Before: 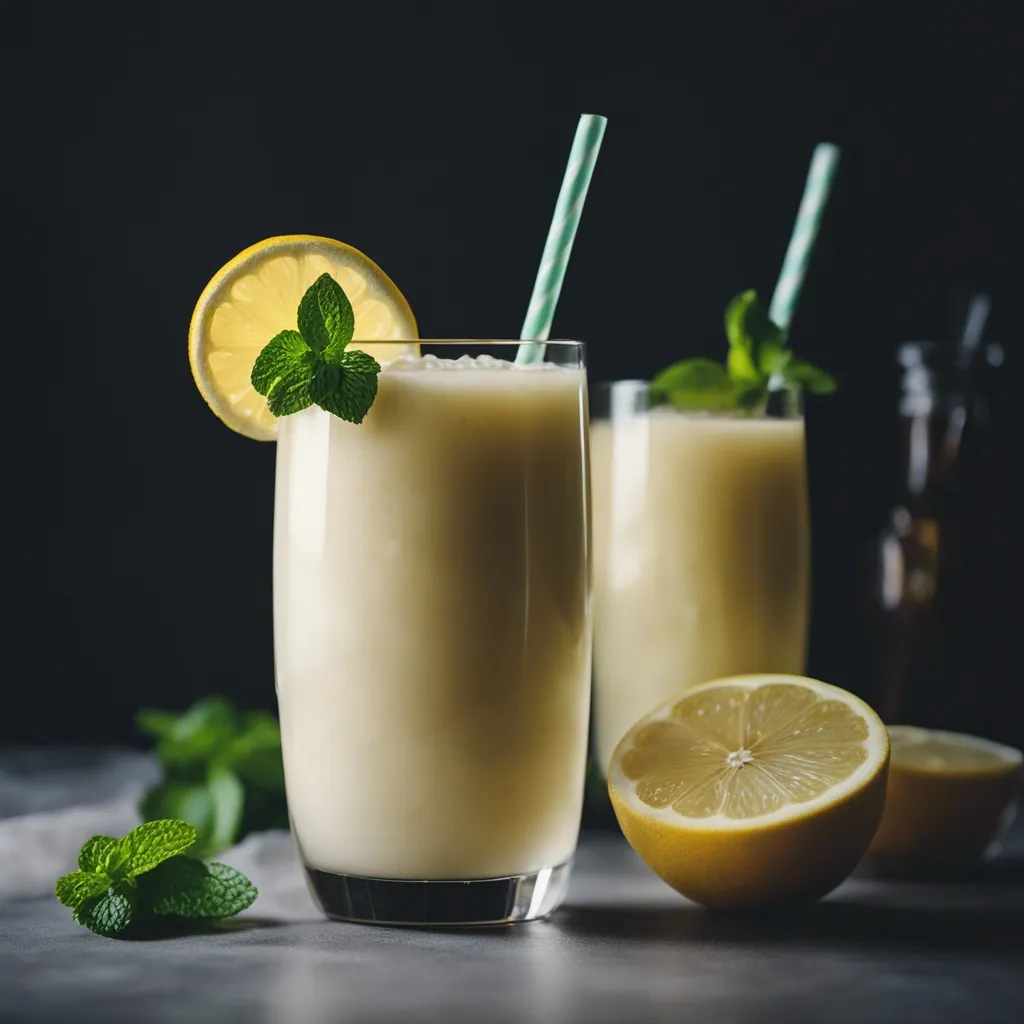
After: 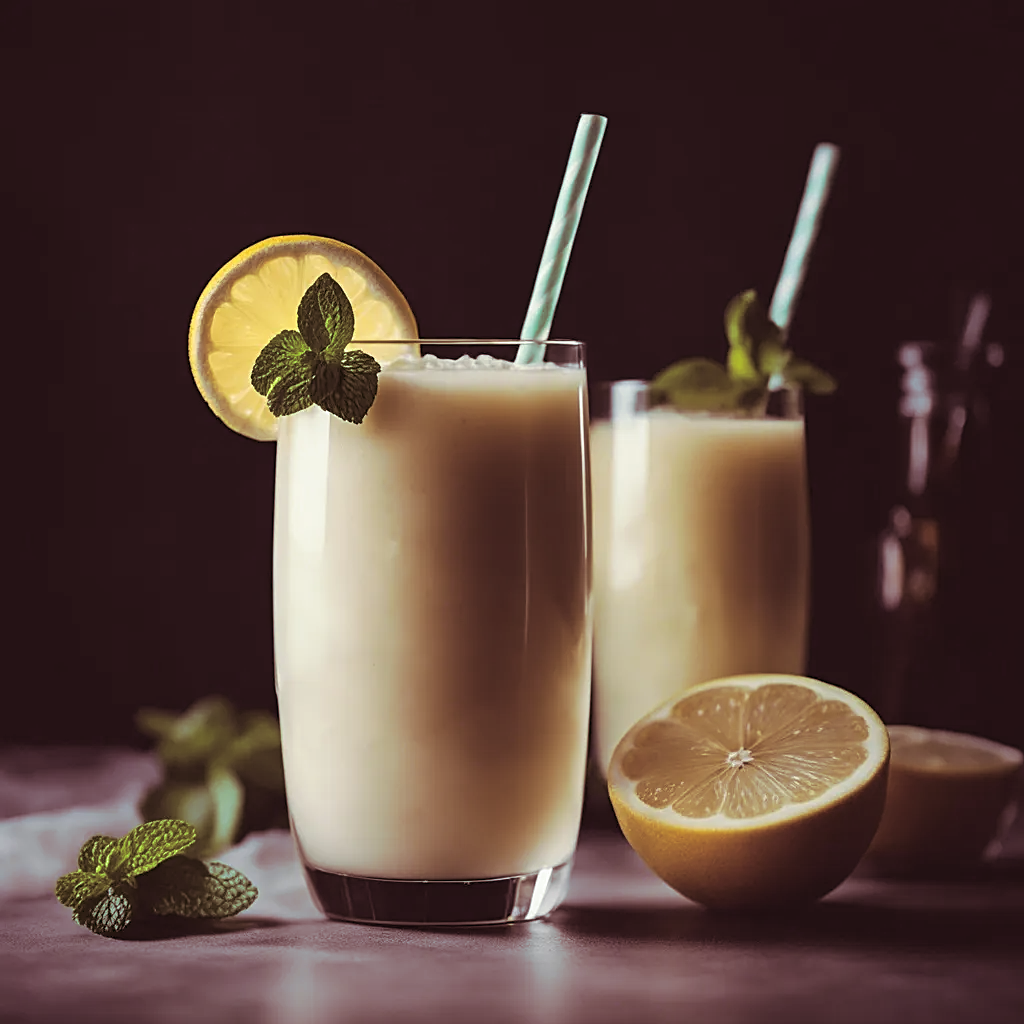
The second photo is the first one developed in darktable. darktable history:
sharpen: on, module defaults
split-toning: on, module defaults
